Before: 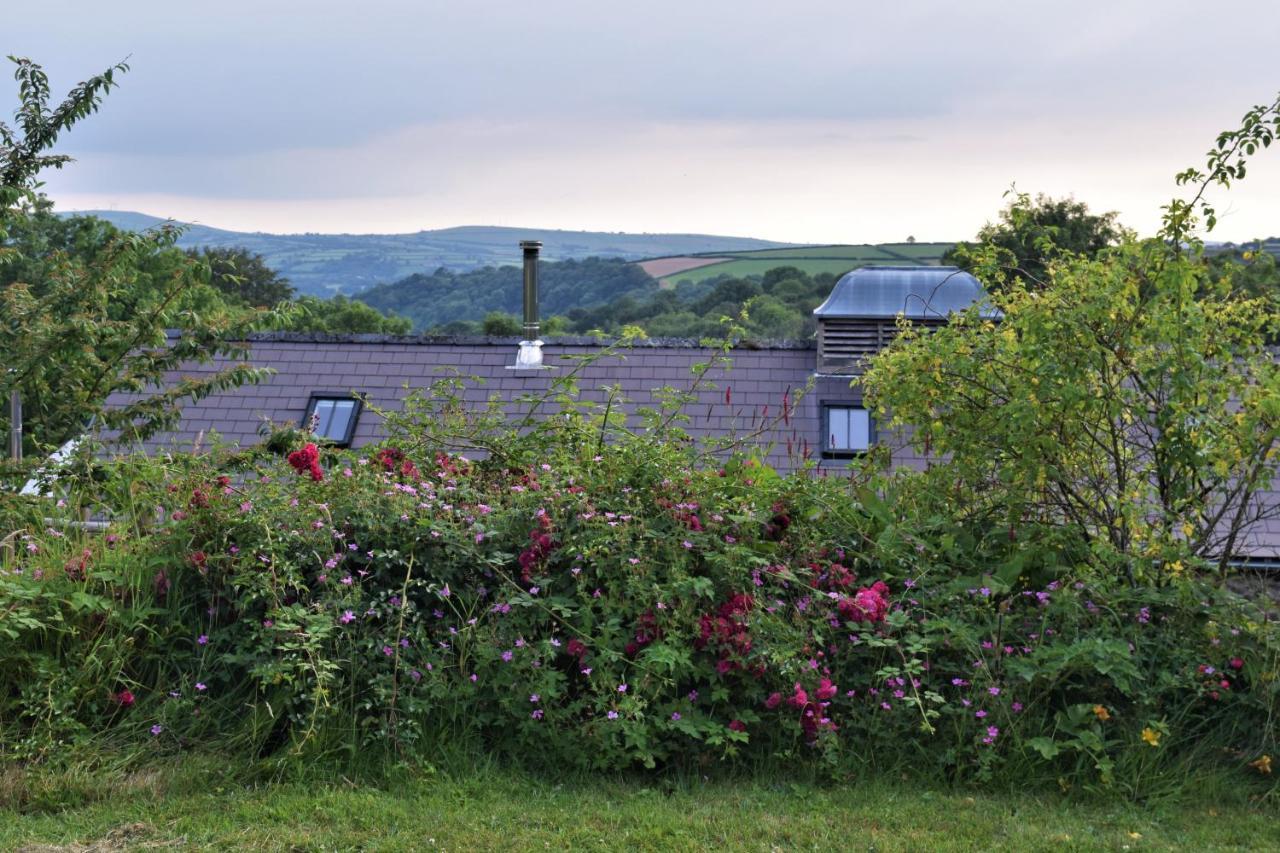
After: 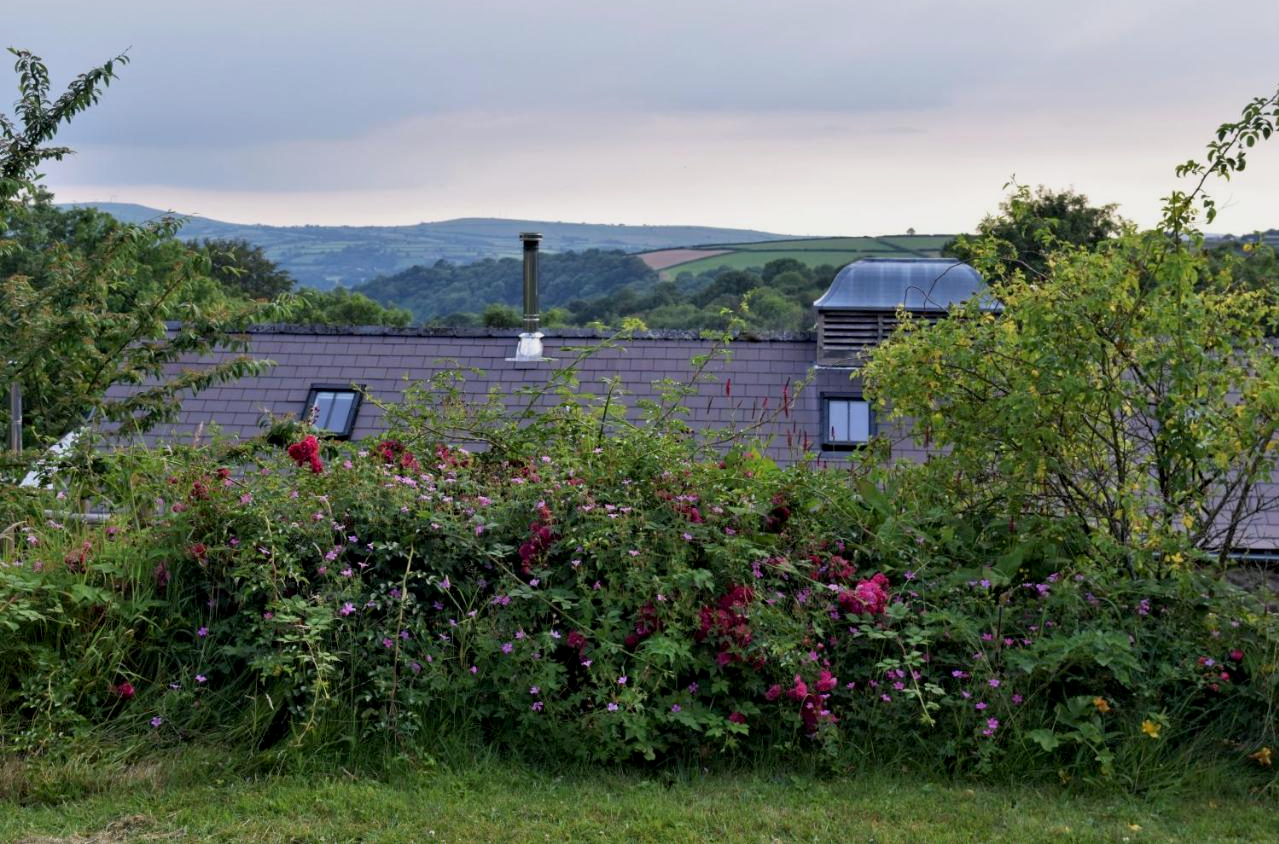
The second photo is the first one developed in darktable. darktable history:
exposure: black level correction 0.006, exposure -0.226 EV, compensate highlight preservation false
crop: top 1.049%, right 0.001%
